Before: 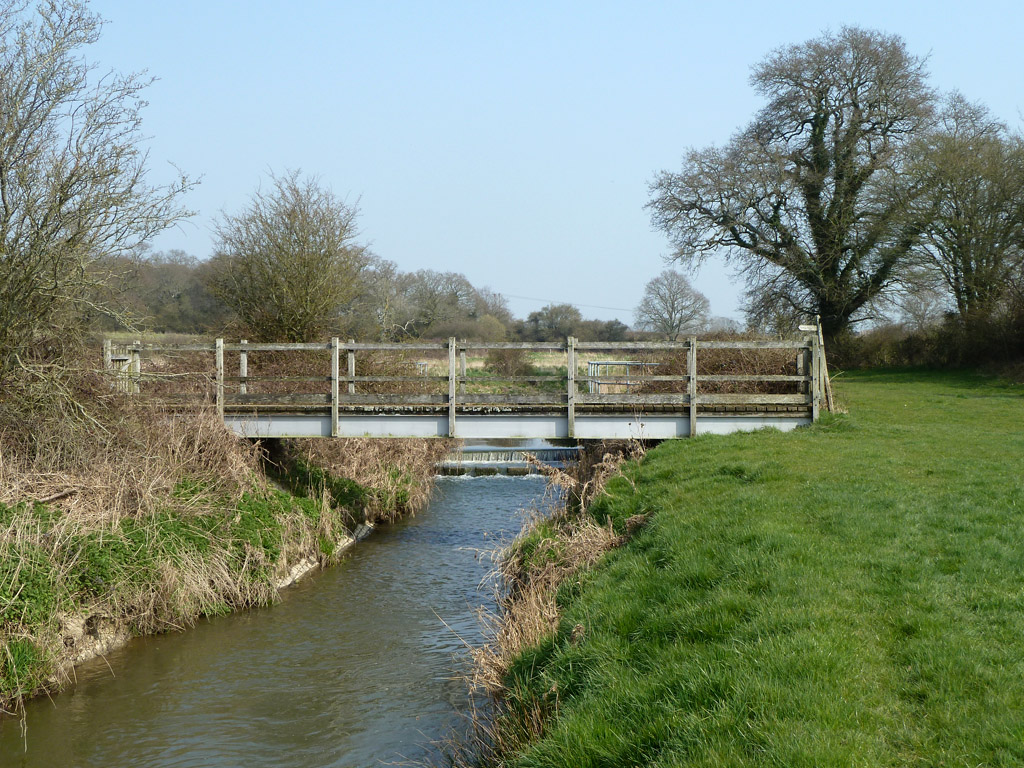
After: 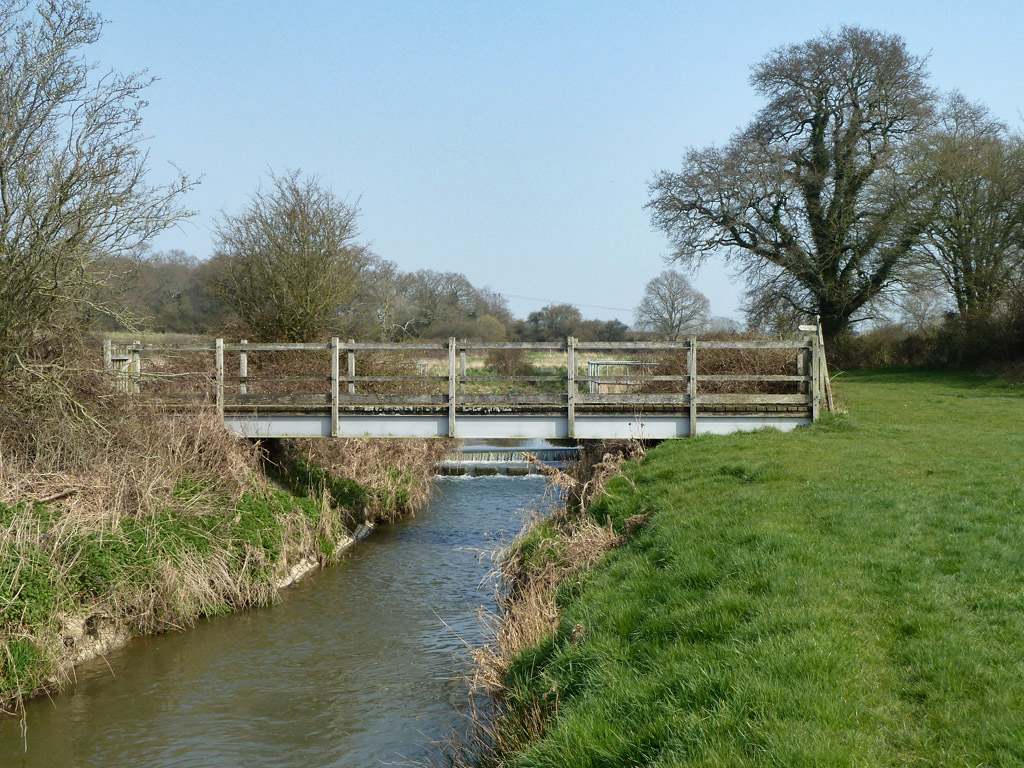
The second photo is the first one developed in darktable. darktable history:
shadows and highlights: shadows 52.86, soften with gaussian
